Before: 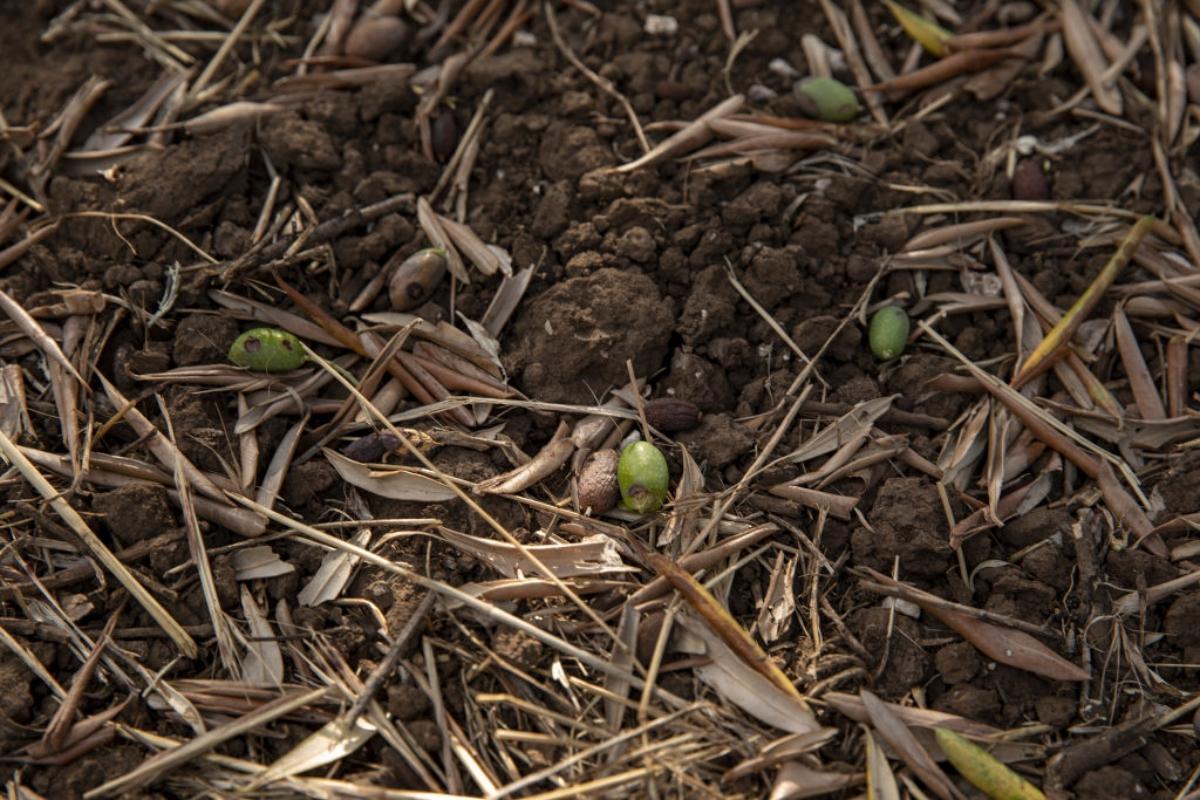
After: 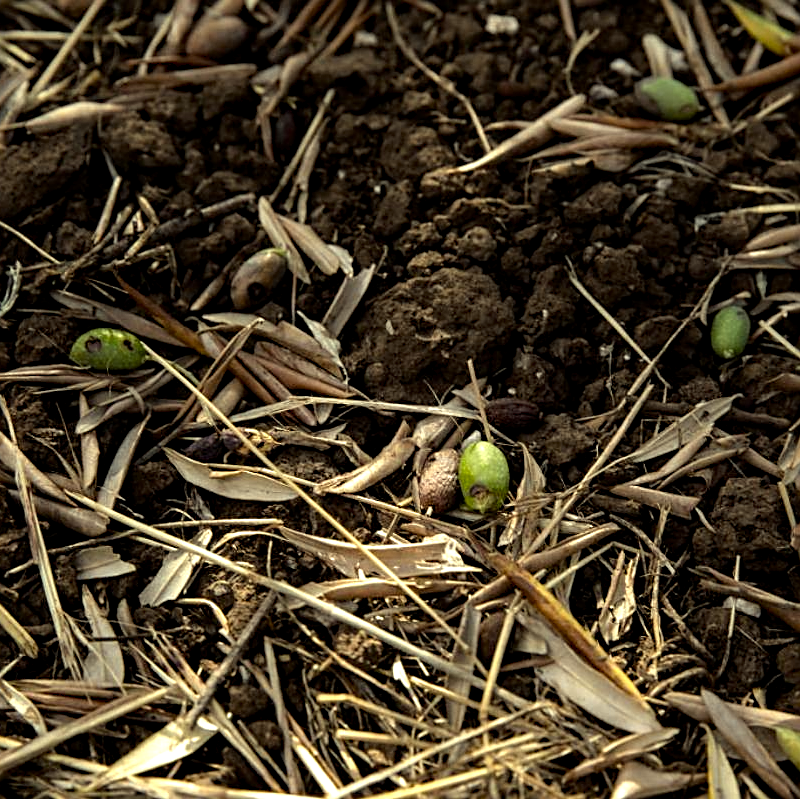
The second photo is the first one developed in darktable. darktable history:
sharpen: on, module defaults
crop and rotate: left 13.331%, right 19.983%
tone equalizer: -8 EV -1.07 EV, -7 EV -1.04 EV, -6 EV -0.849 EV, -5 EV -0.601 EV, -3 EV 0.555 EV, -2 EV 0.871 EV, -1 EV 0.995 EV, +0 EV 1.07 EV
exposure: black level correction 0.009, exposure -0.162 EV, compensate exposure bias true, compensate highlight preservation false
color correction: highlights a* -5.92, highlights b* 11.18
